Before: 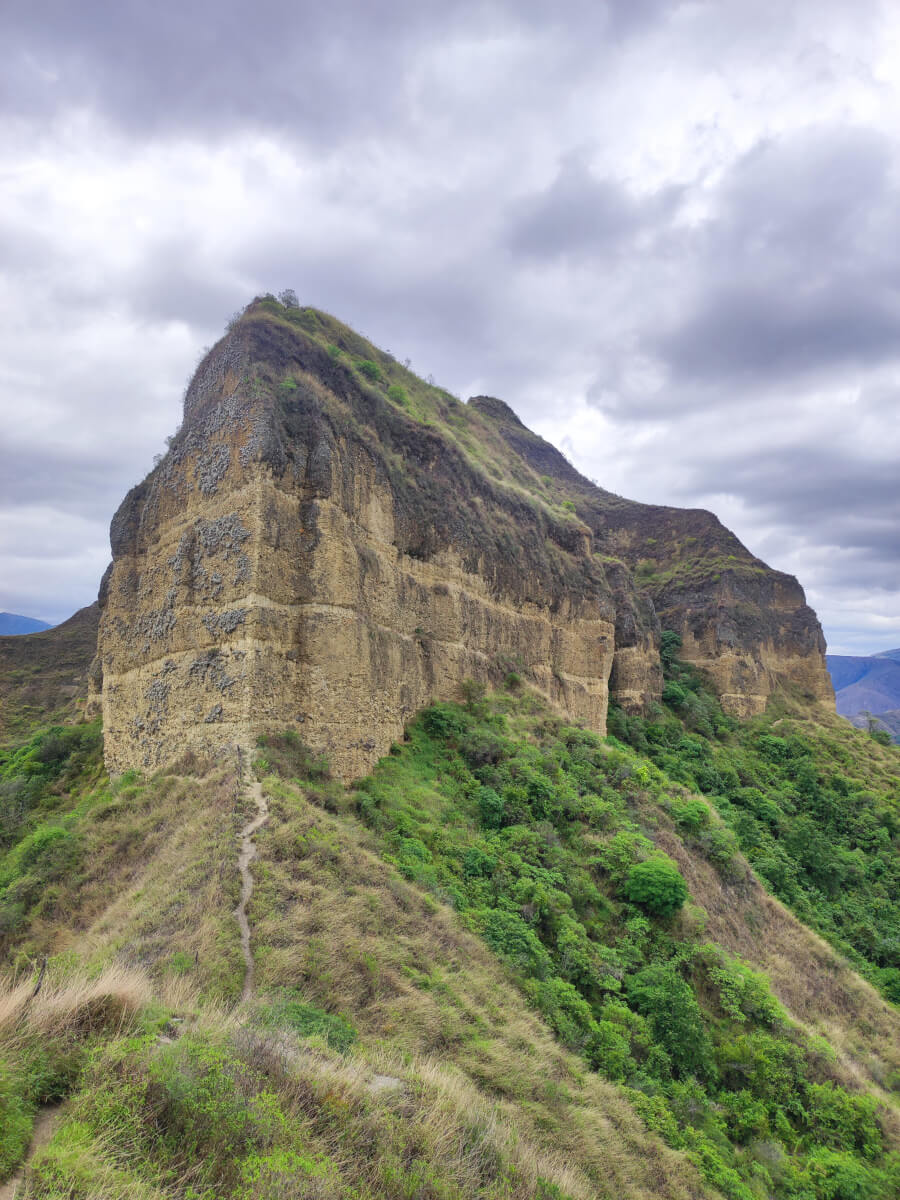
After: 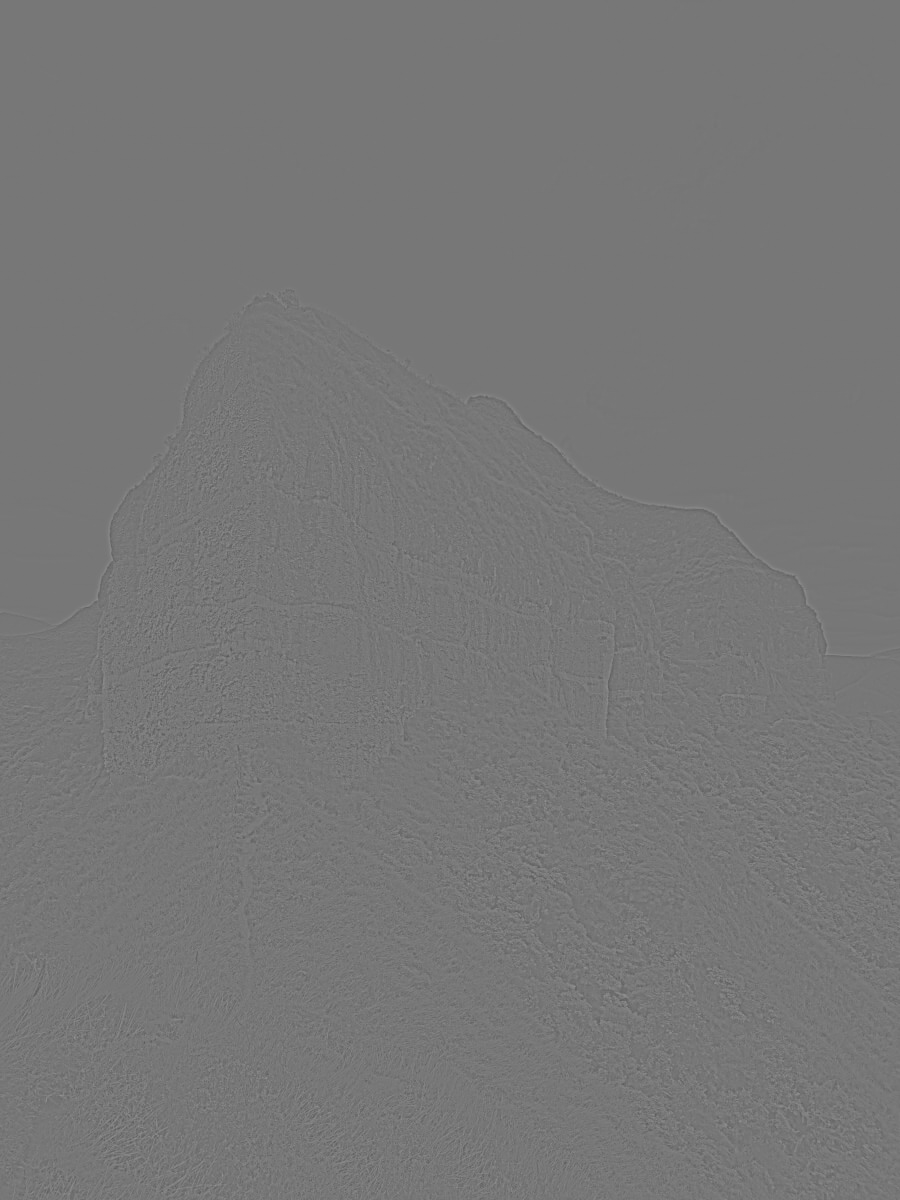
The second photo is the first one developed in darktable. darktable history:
sharpen: amount 0.2
highpass: sharpness 6%, contrast boost 7.63%
